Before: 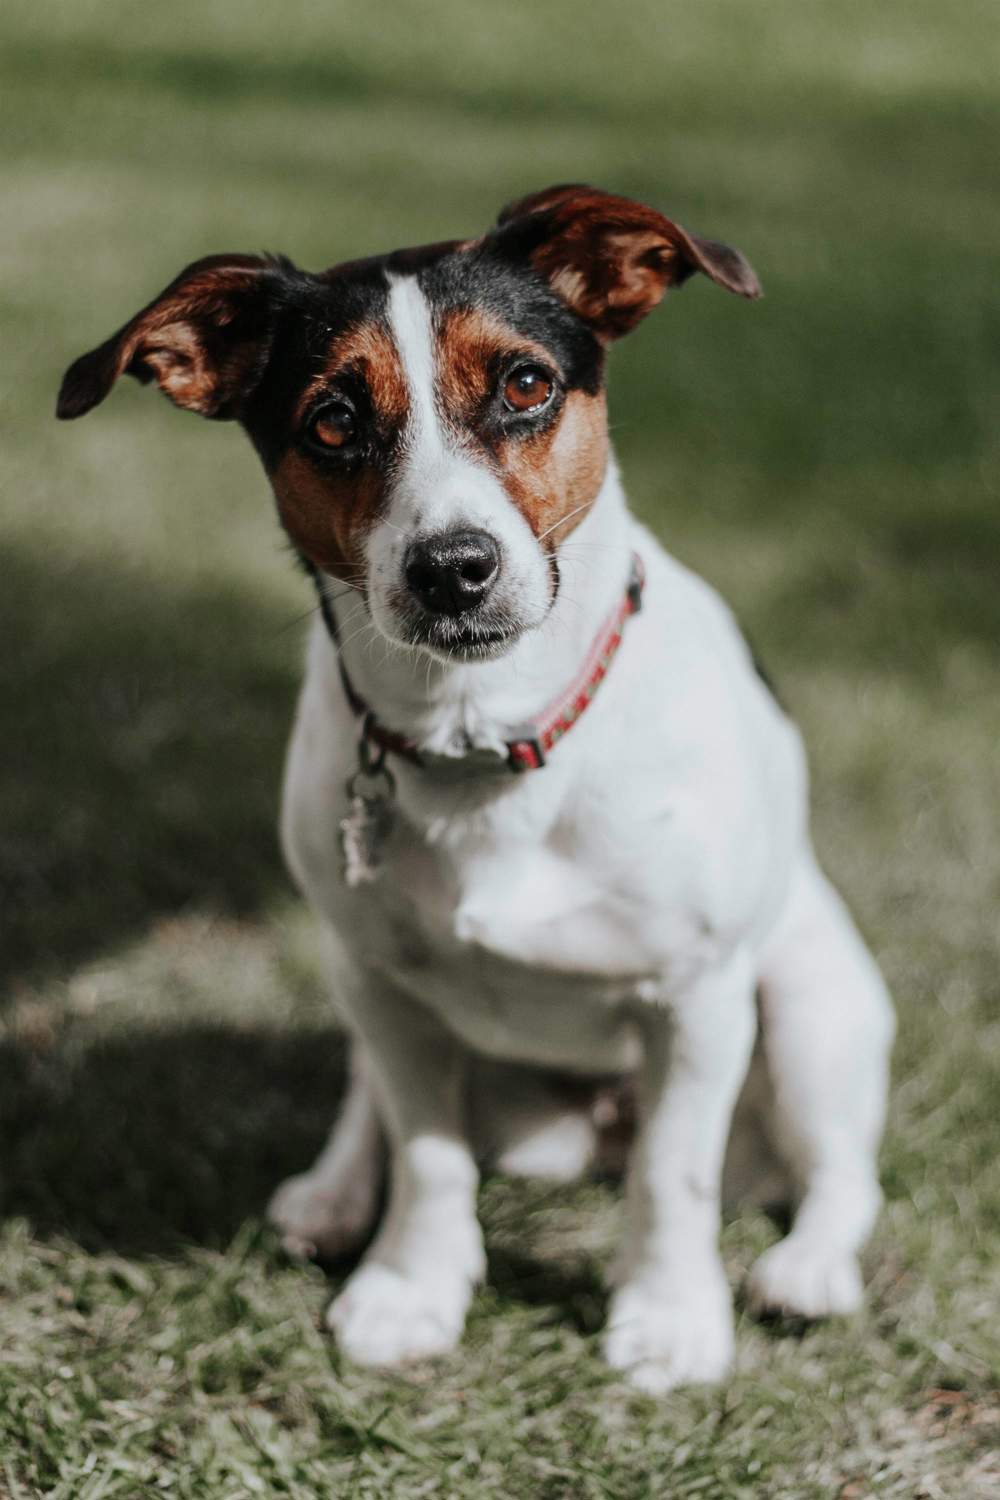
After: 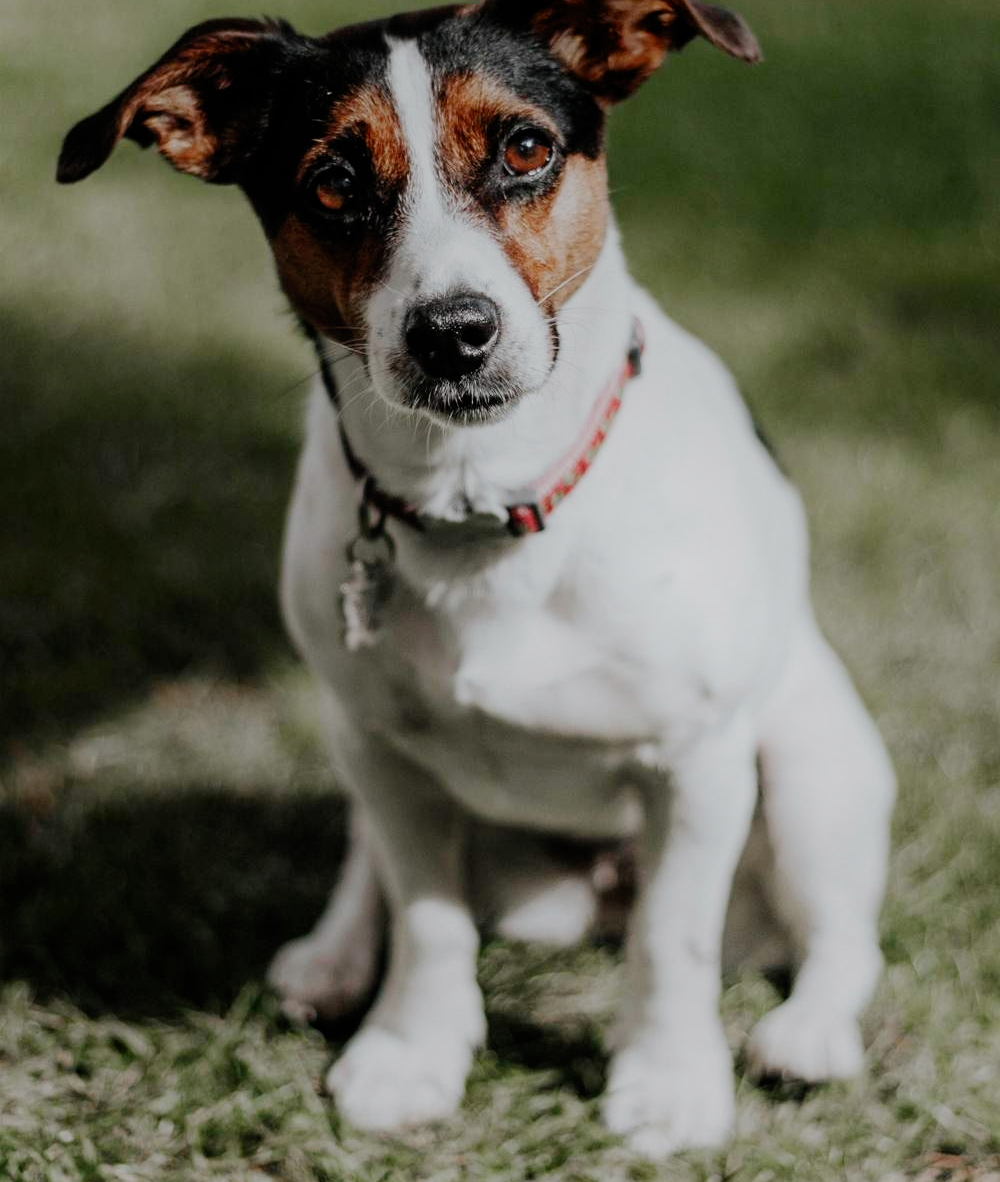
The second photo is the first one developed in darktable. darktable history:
shadows and highlights: shadows -40.45, highlights 63.85, soften with gaussian
filmic rgb: black relative exposure -7.65 EV, white relative exposure 4.56 EV, hardness 3.61, preserve chrominance no, color science v5 (2021)
crop and rotate: top 15.794%, bottom 5.398%
